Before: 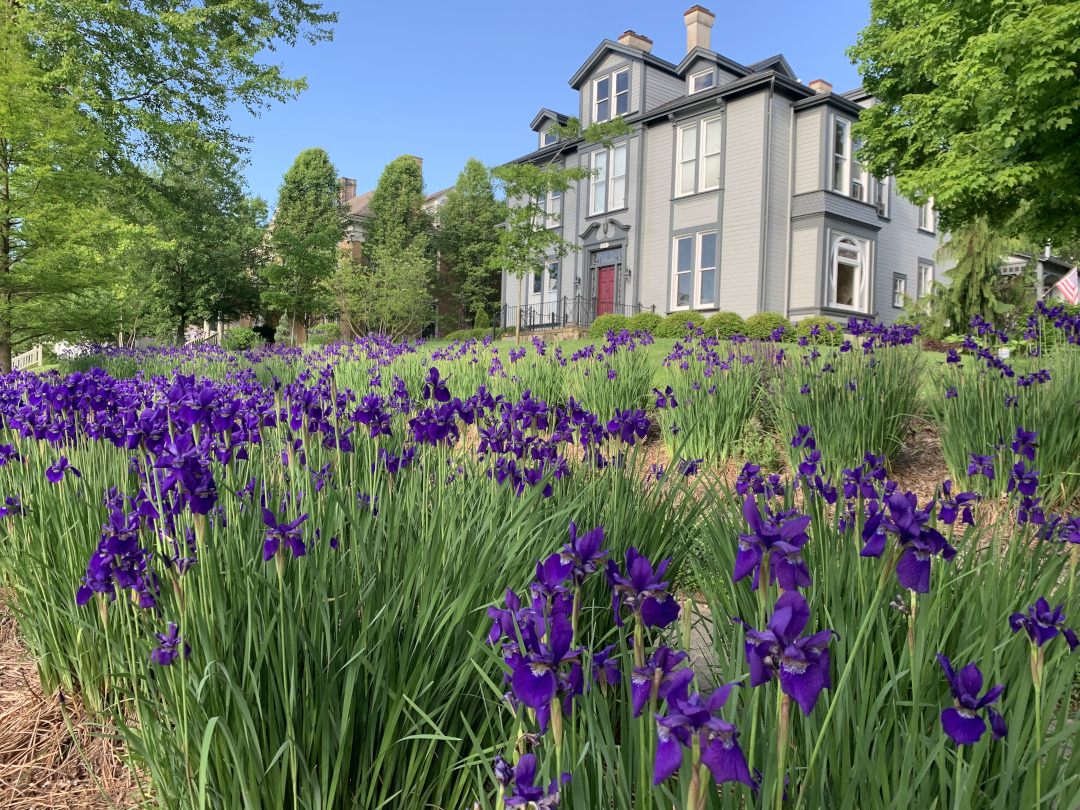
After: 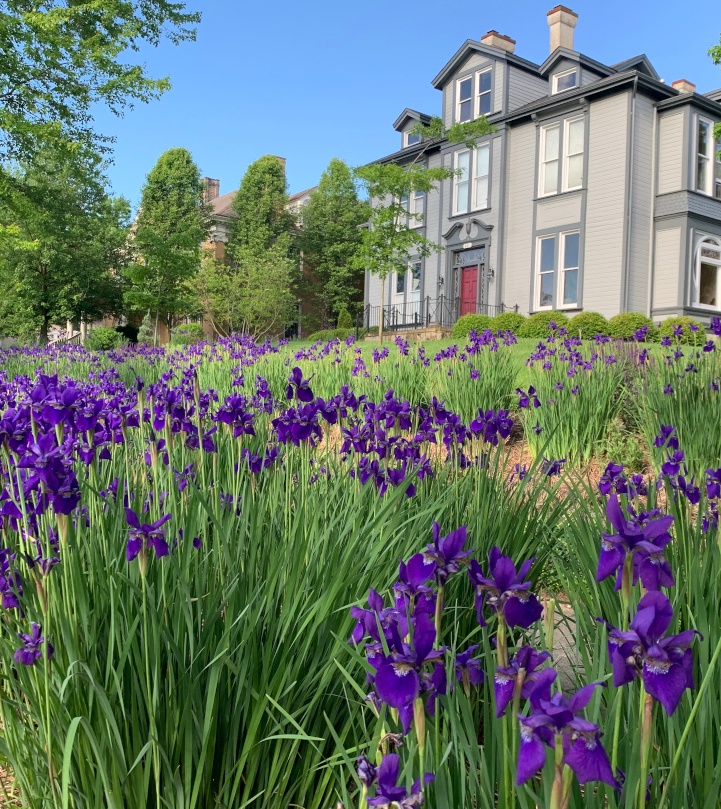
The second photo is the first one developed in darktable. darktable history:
crop and rotate: left 12.807%, right 20.413%
